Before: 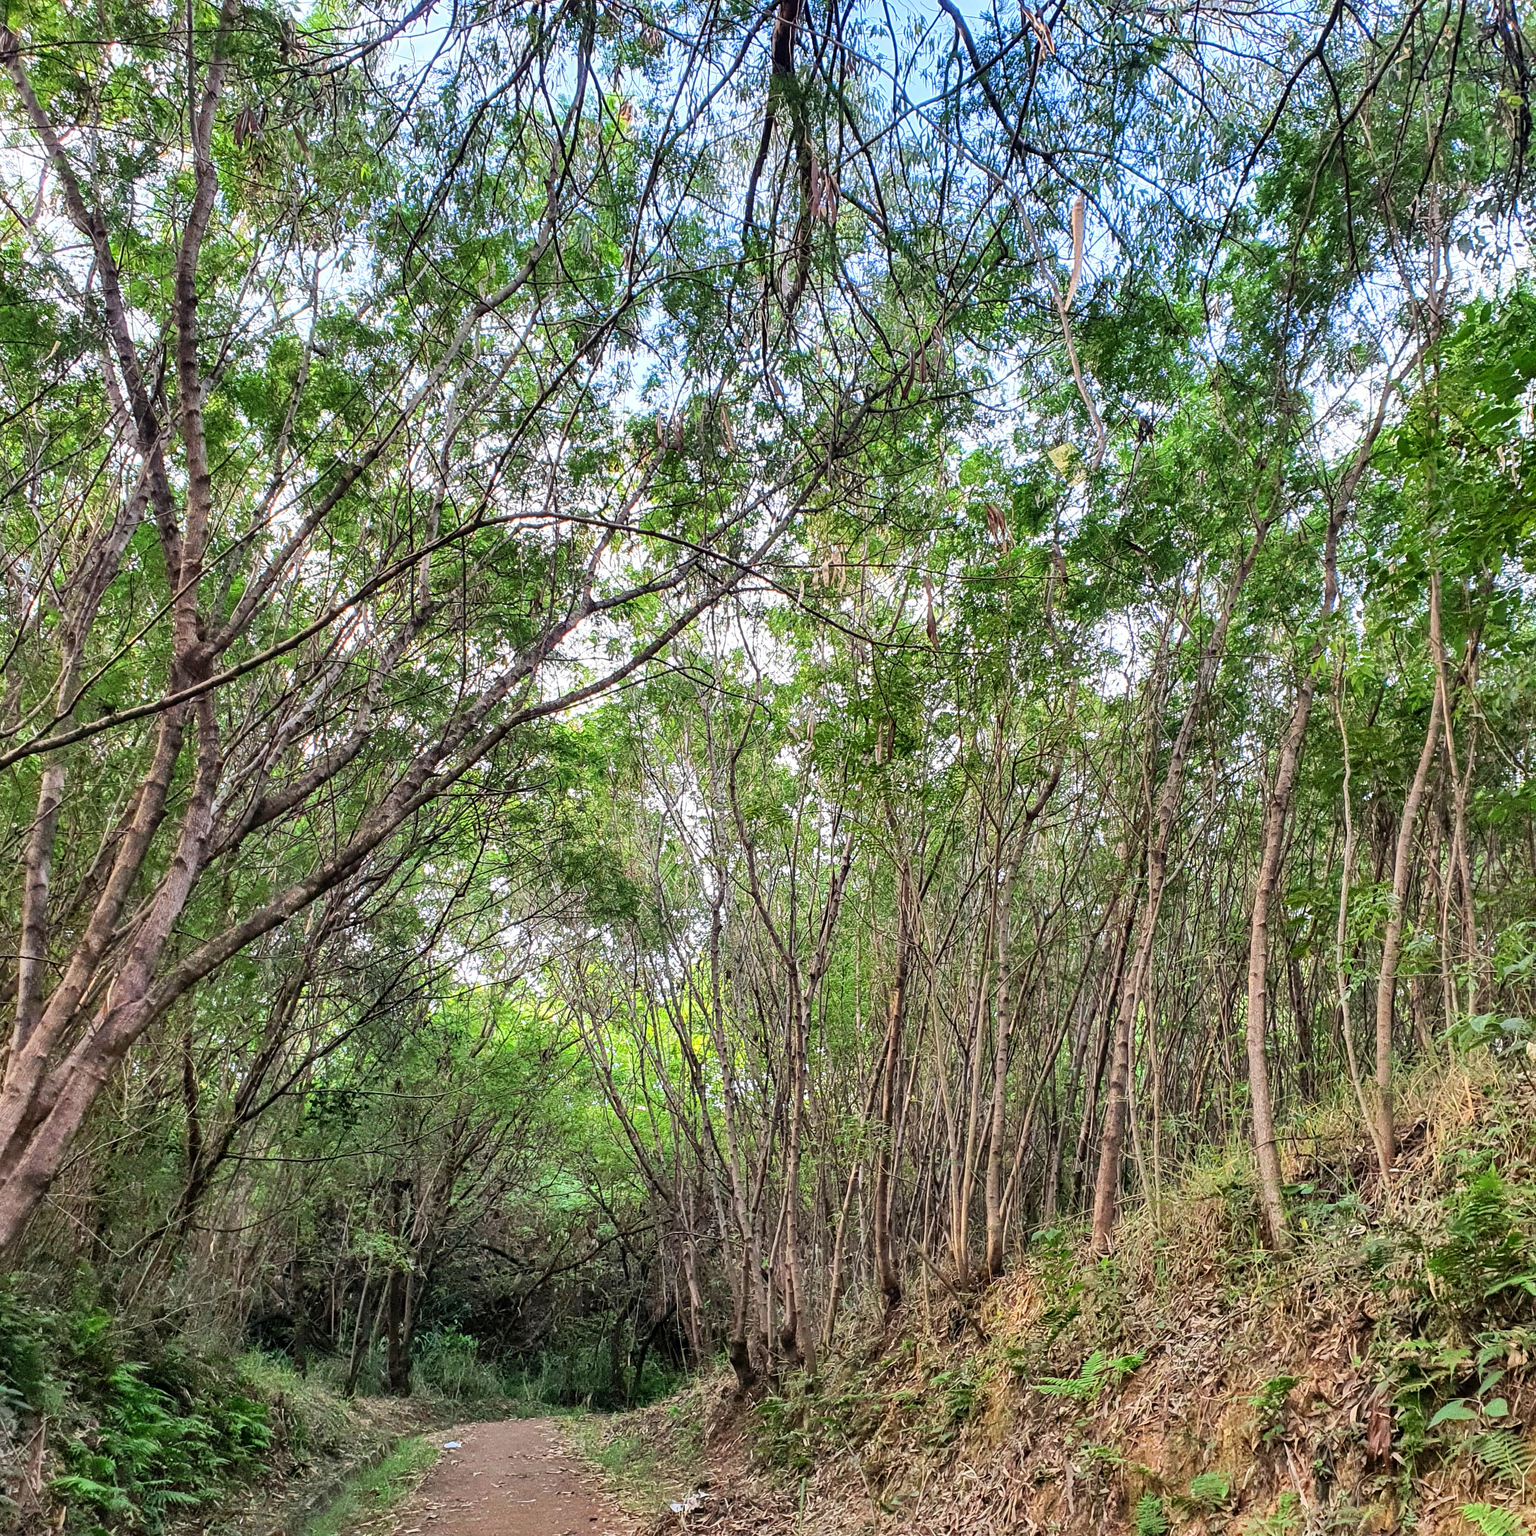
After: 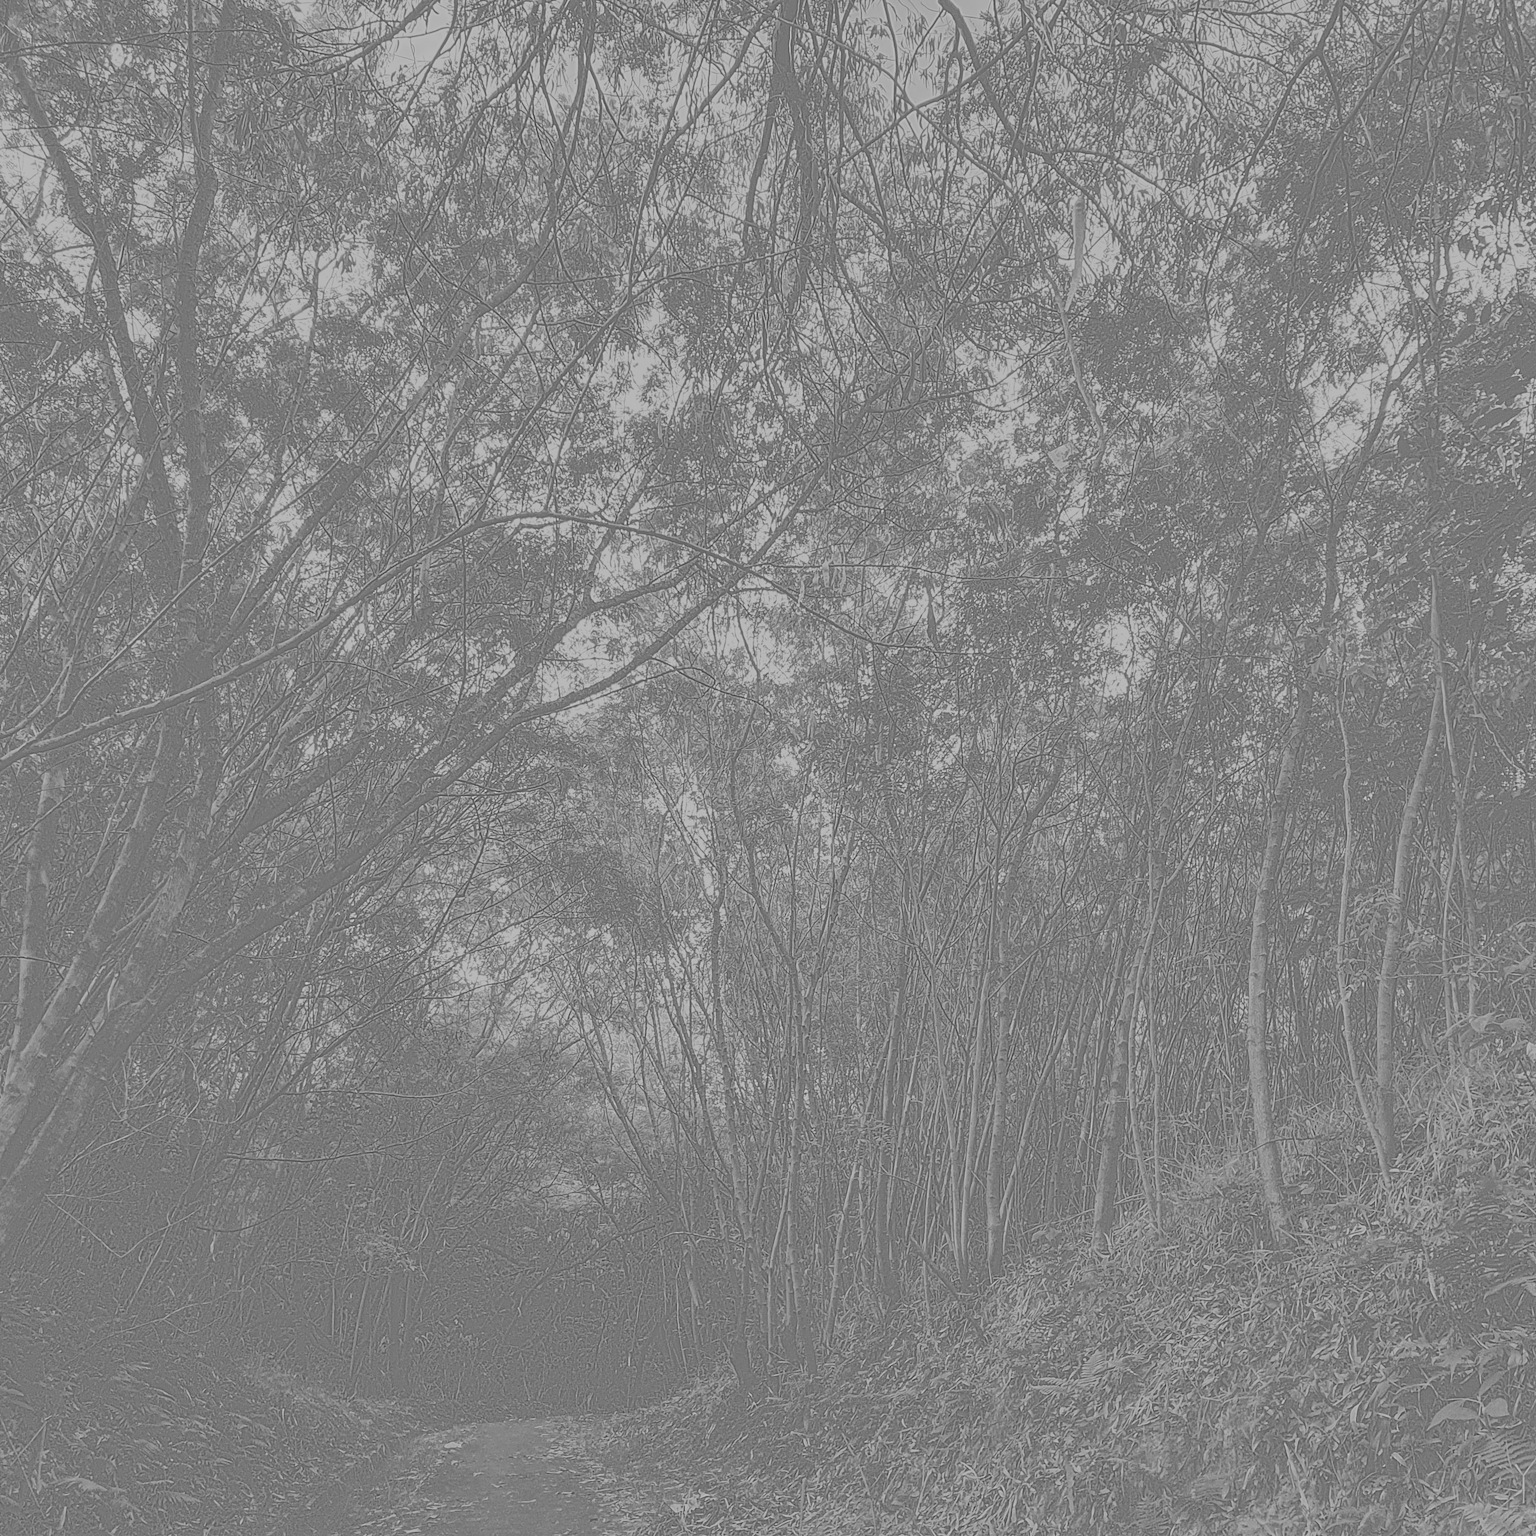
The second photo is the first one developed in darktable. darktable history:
highpass: sharpness 5.84%, contrast boost 8.44%
exposure: exposure 2.25 EV, compensate highlight preservation false
